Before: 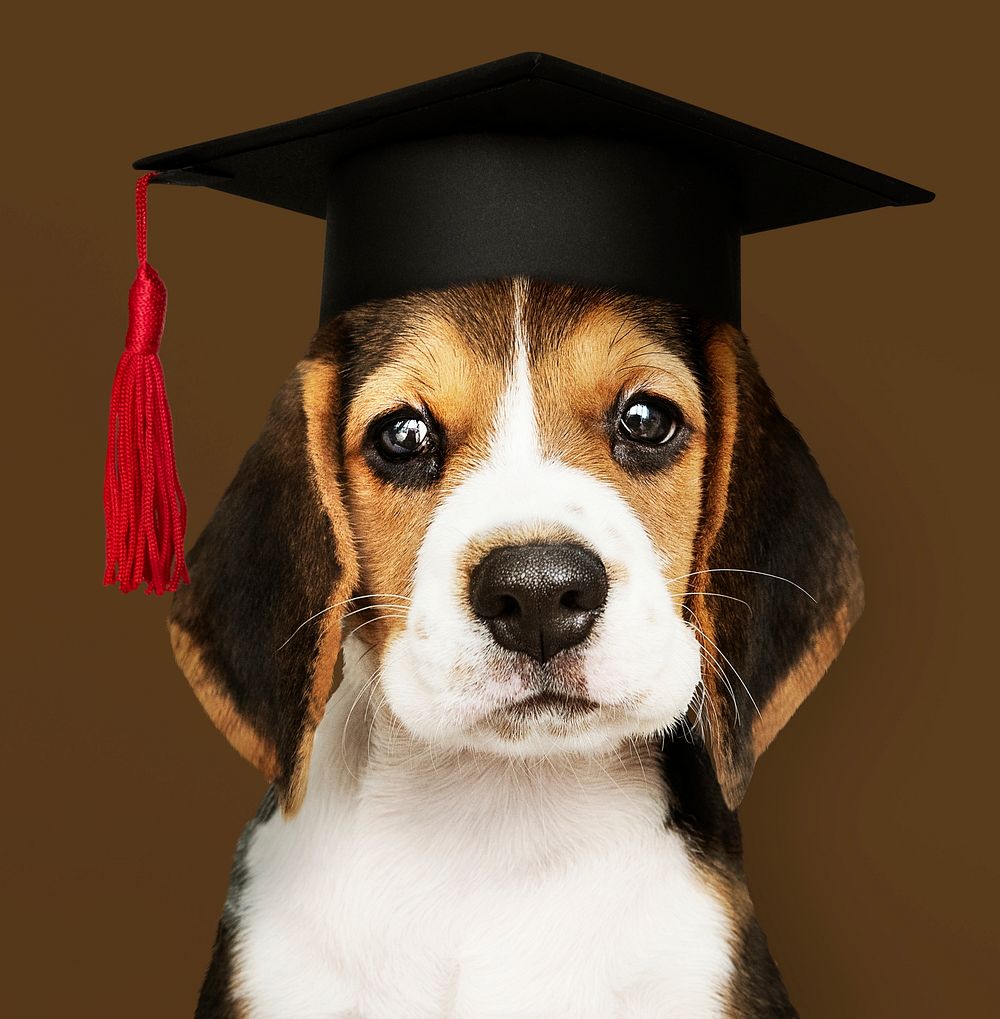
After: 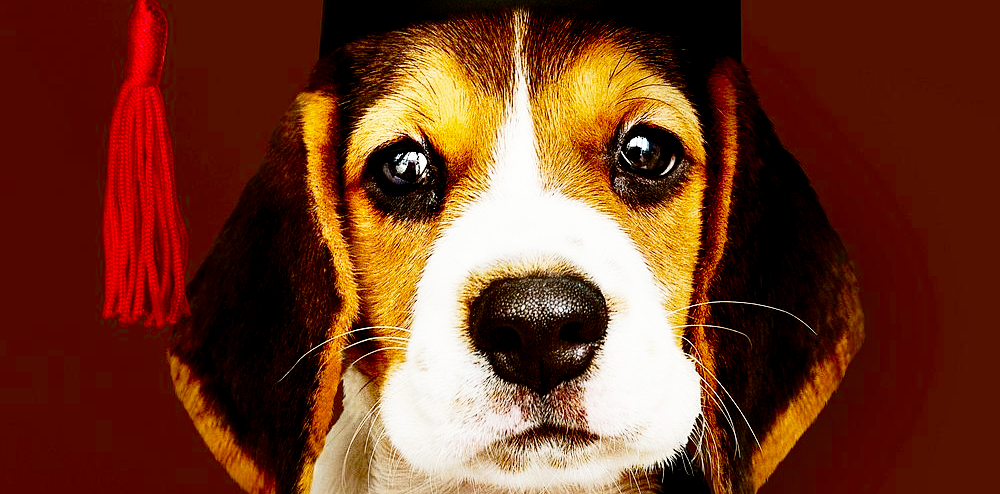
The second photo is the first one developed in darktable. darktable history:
crop and rotate: top 26.321%, bottom 25.197%
color balance rgb: perceptual saturation grading › global saturation 25.925%, global vibrance 9.915%
contrast brightness saturation: brightness -0.253, saturation 0.205
base curve: curves: ch0 [(0, 0) (0.028, 0.03) (0.121, 0.232) (0.46, 0.748) (0.859, 0.968) (1, 1)], preserve colors none
exposure: black level correction 0.009, compensate exposure bias true, compensate highlight preservation false
